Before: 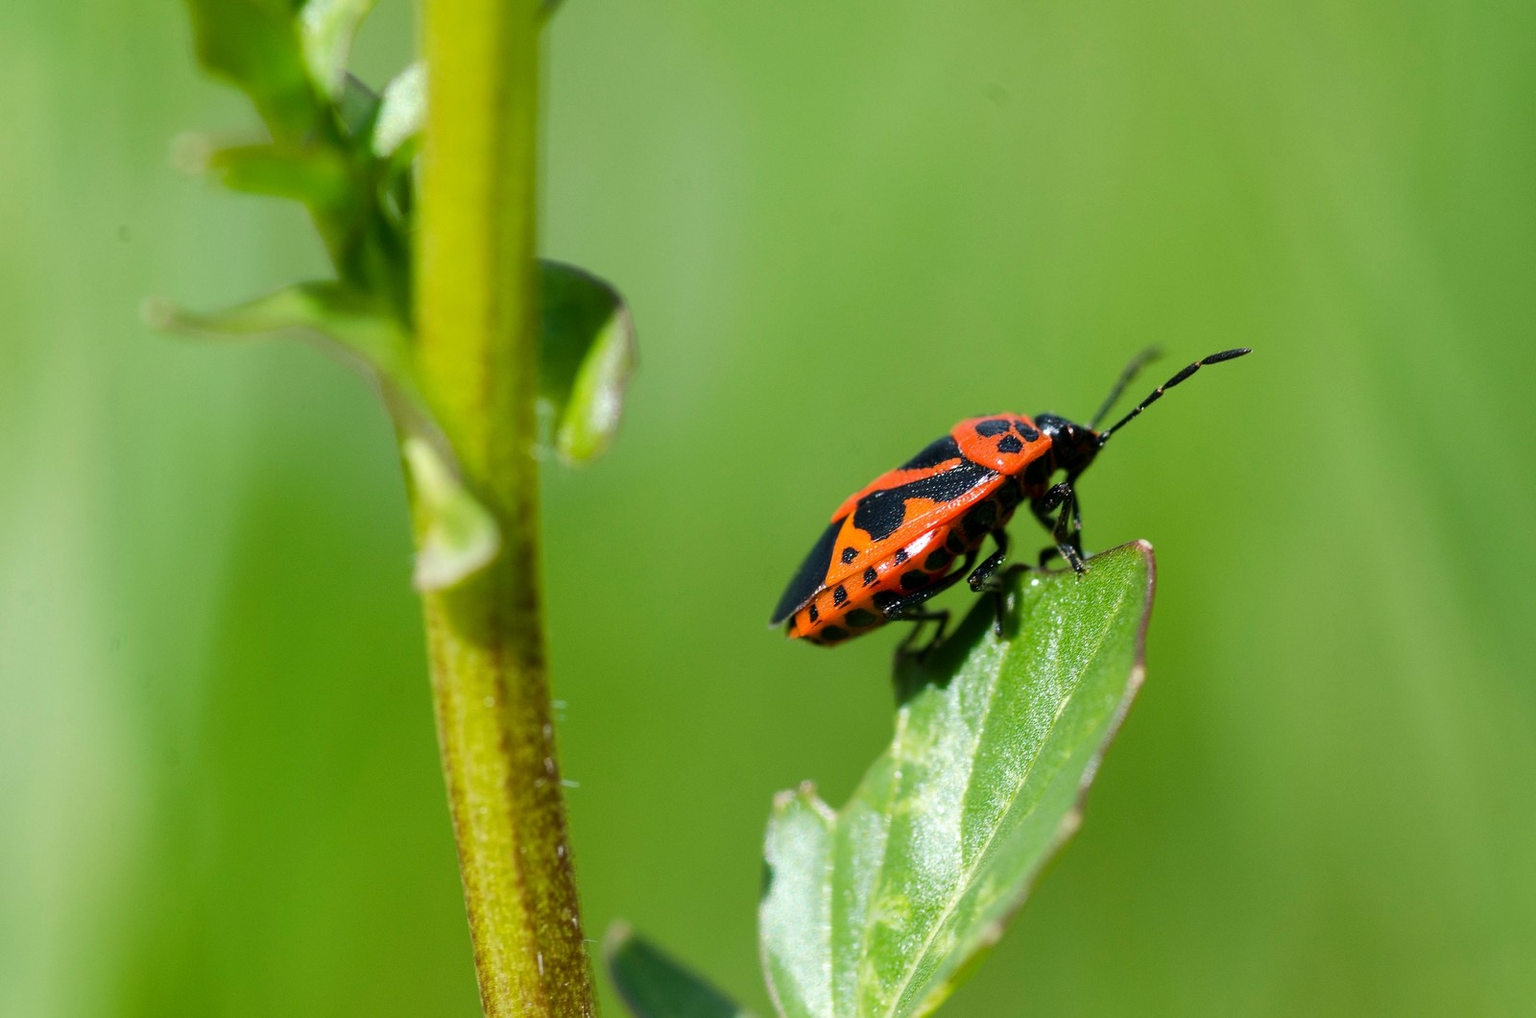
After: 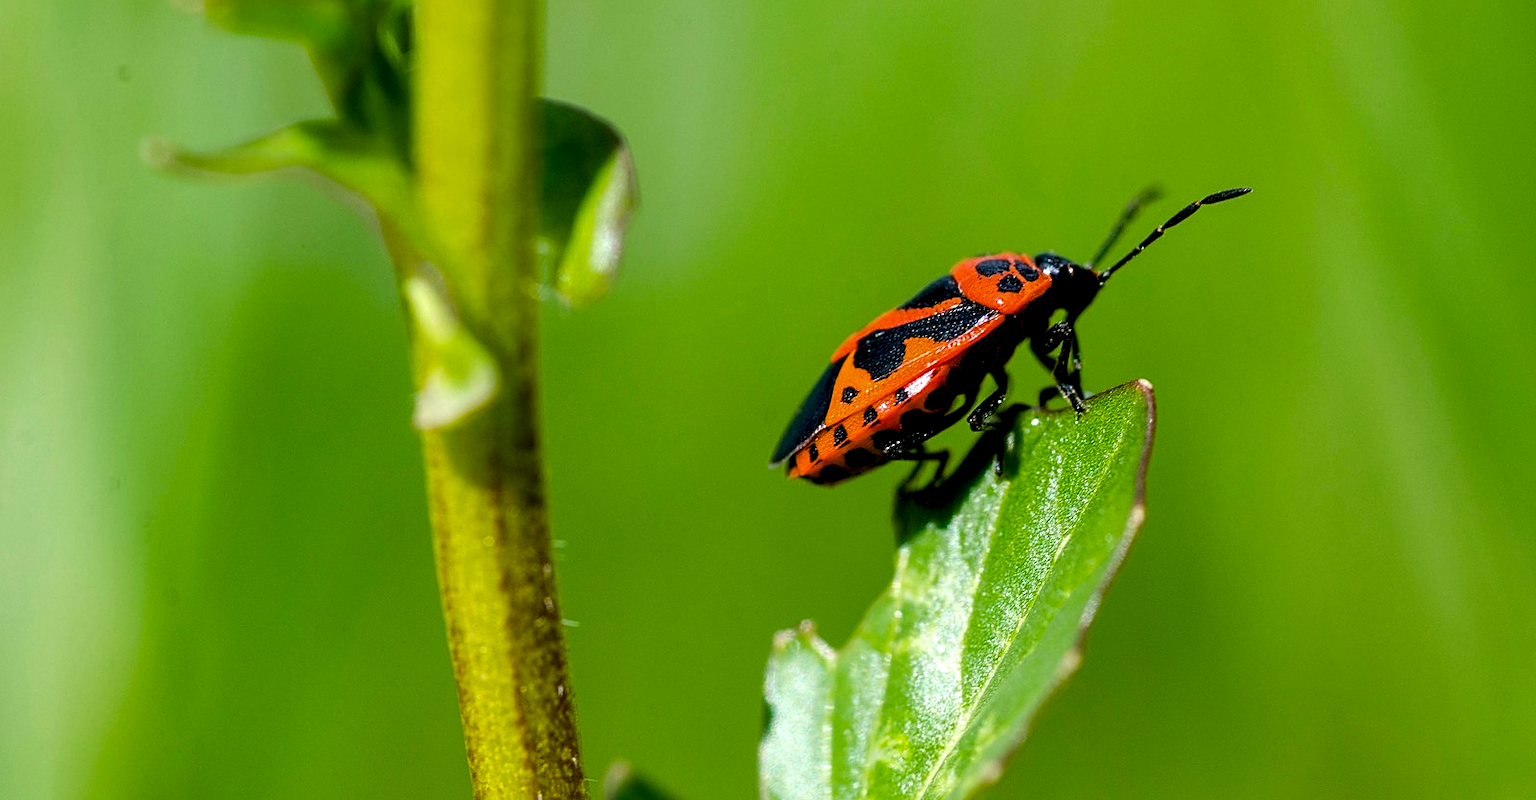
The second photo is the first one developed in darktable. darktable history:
color correction: highlights b* 0.033
crop and rotate: top 15.826%, bottom 5.445%
local contrast: detail 130%
color balance rgb: global offset › luminance -0.898%, perceptual saturation grading › global saturation 25.385%
sharpen: on, module defaults
tone equalizer: on, module defaults
base curve: curves: ch0 [(0, 0) (0.472, 0.455) (1, 1)], preserve colors none
